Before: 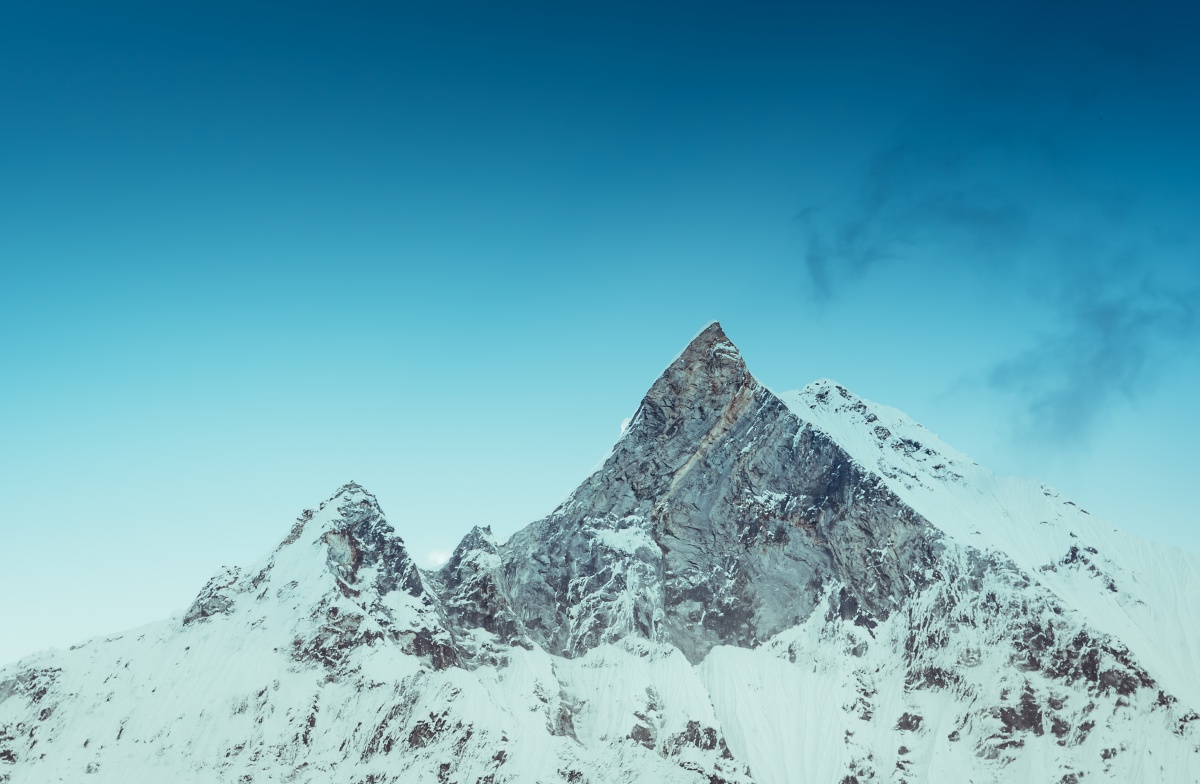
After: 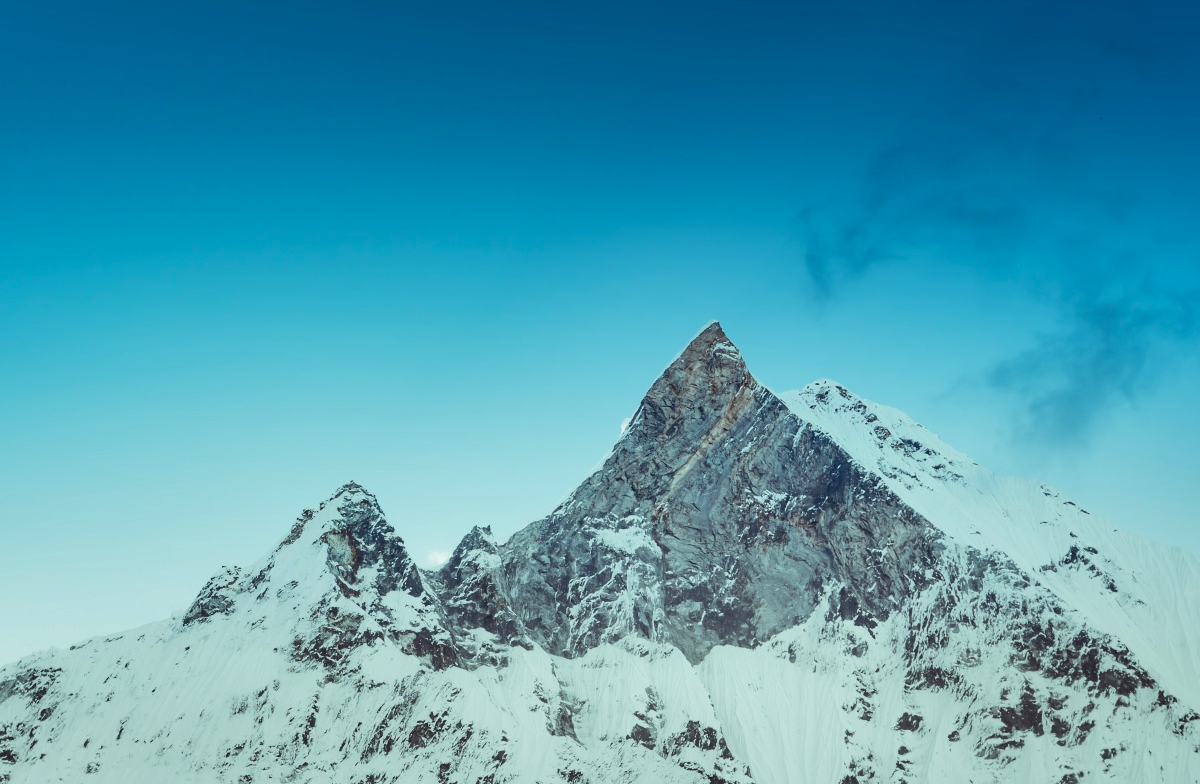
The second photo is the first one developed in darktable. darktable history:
contrast brightness saturation: saturation 0.133
shadows and highlights: soften with gaussian
